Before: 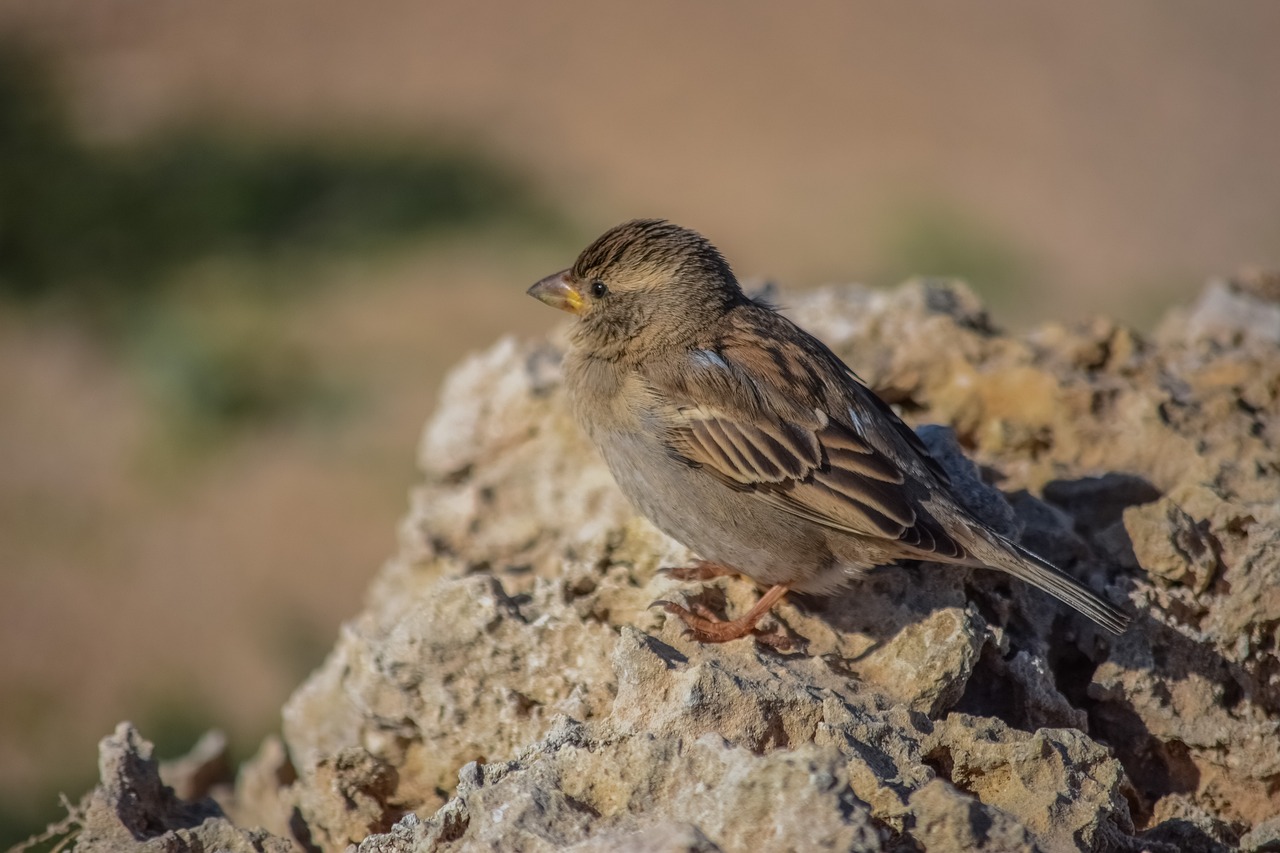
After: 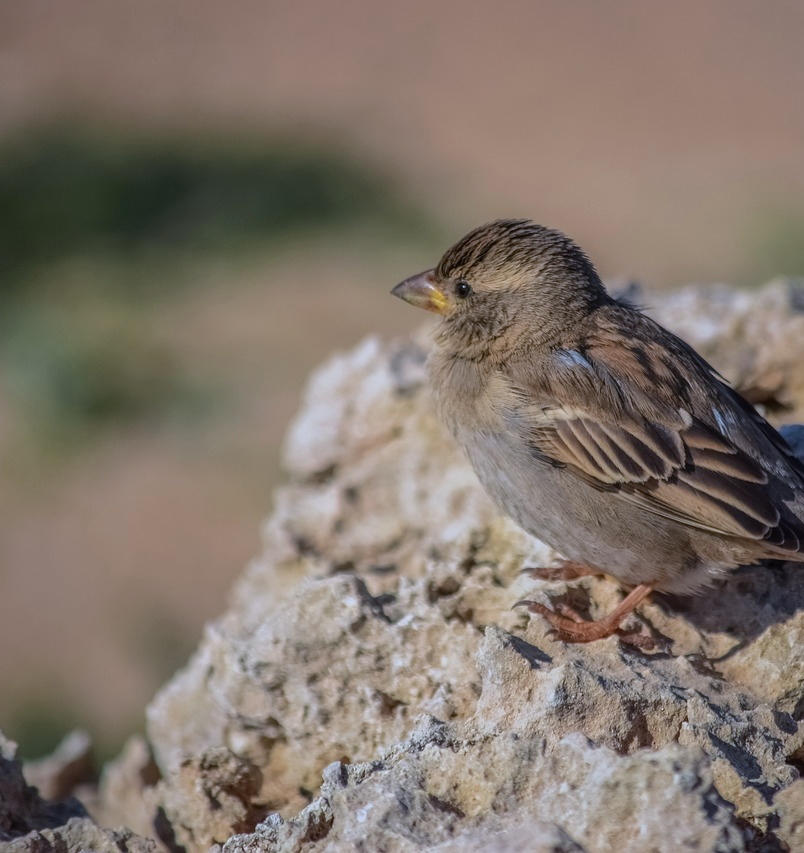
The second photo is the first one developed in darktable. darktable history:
crop: left 10.644%, right 26.528%
color calibration: illuminant as shot in camera, x 0.37, y 0.382, temperature 4313.32 K
